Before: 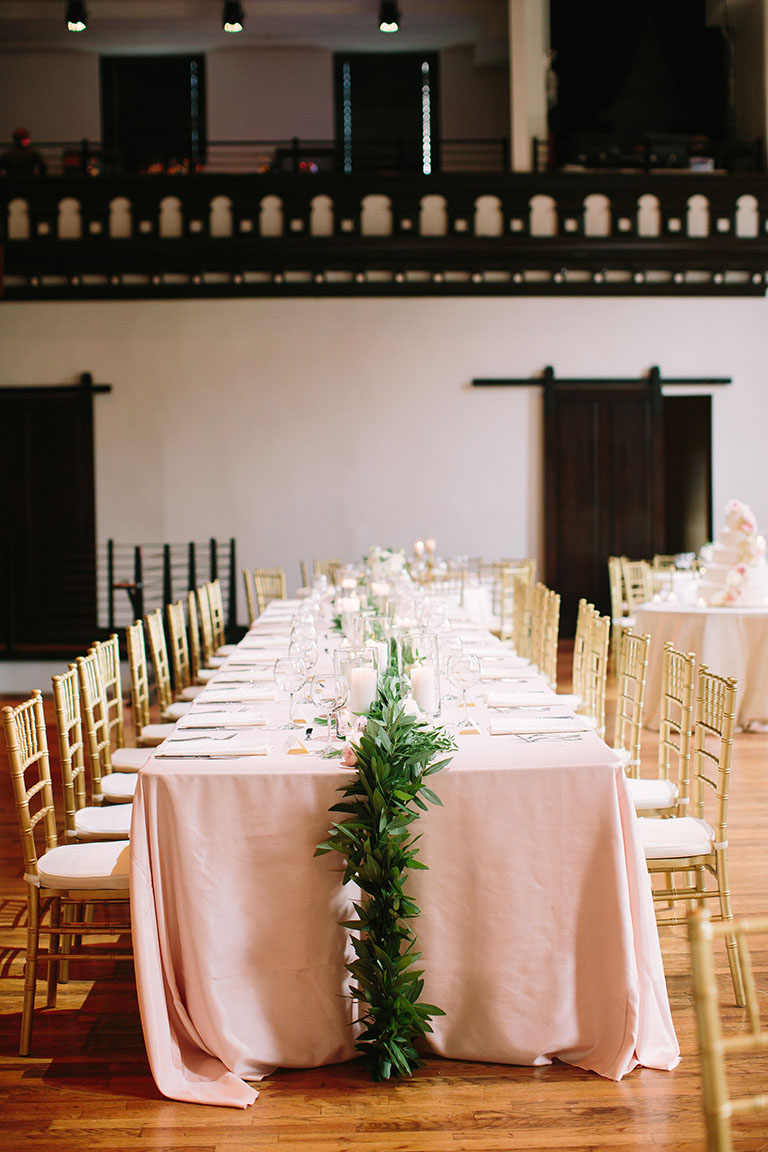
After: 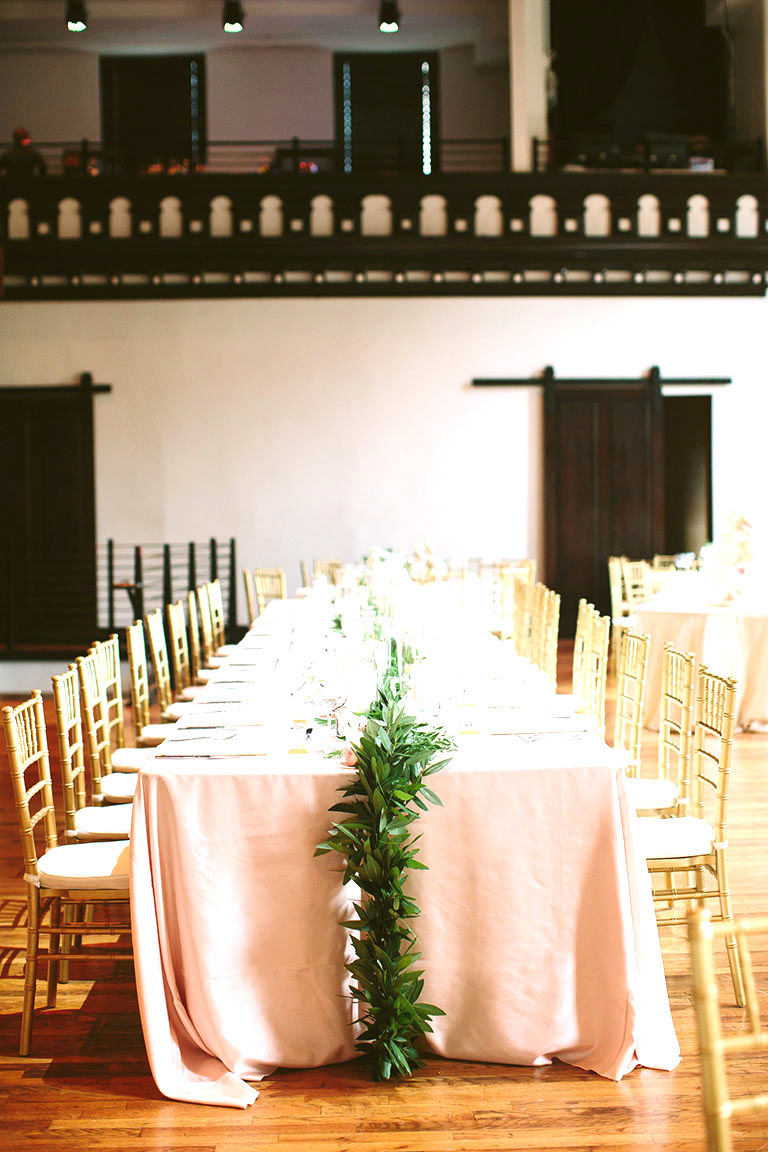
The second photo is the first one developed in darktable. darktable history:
exposure: black level correction 0, exposure 0.9 EV, compensate highlight preservation false
color balance: lift [1.004, 1.002, 1.002, 0.998], gamma [1, 1.007, 1.002, 0.993], gain [1, 0.977, 1.013, 1.023], contrast -3.64%
